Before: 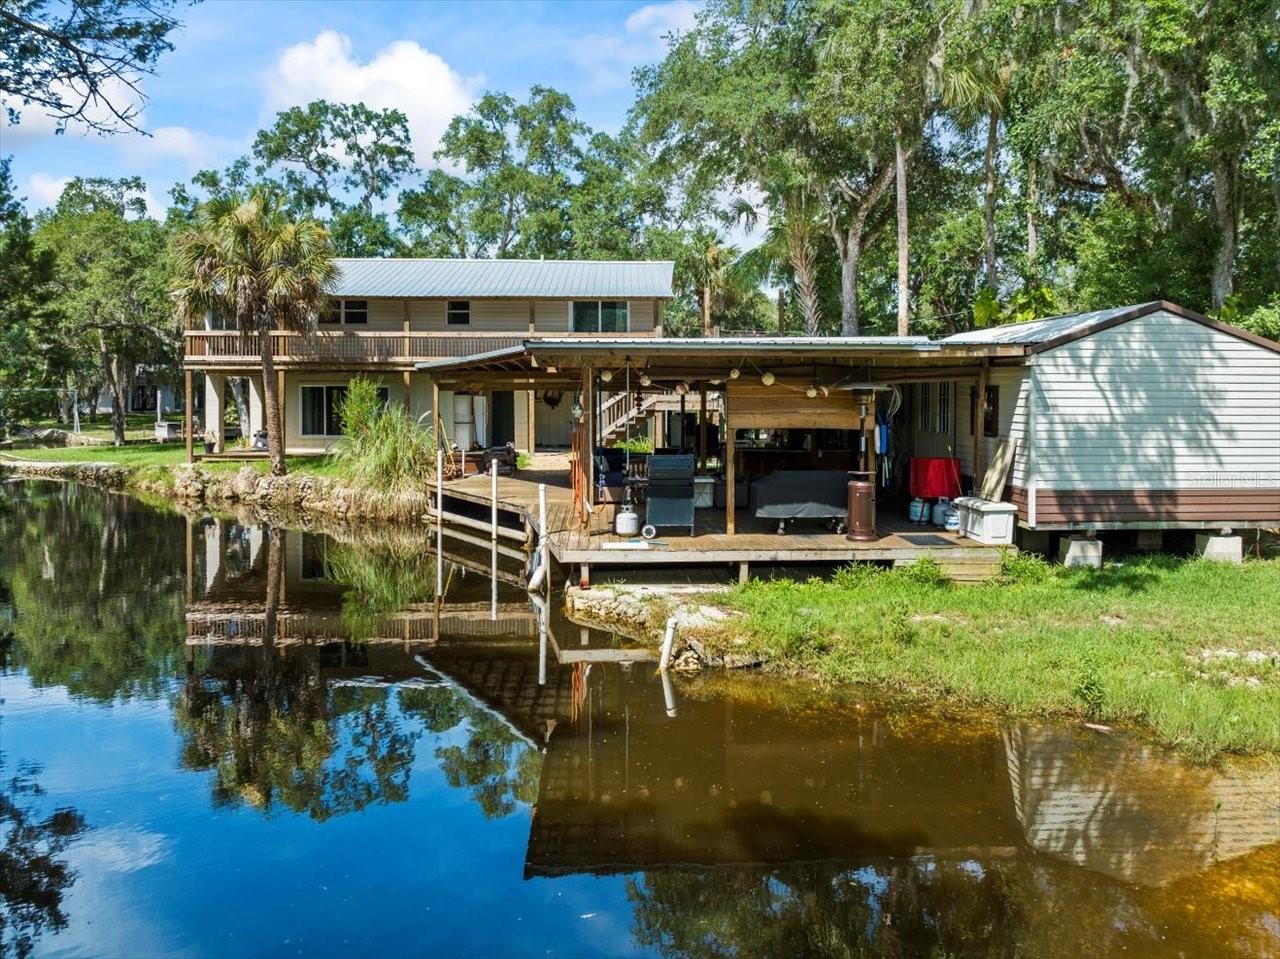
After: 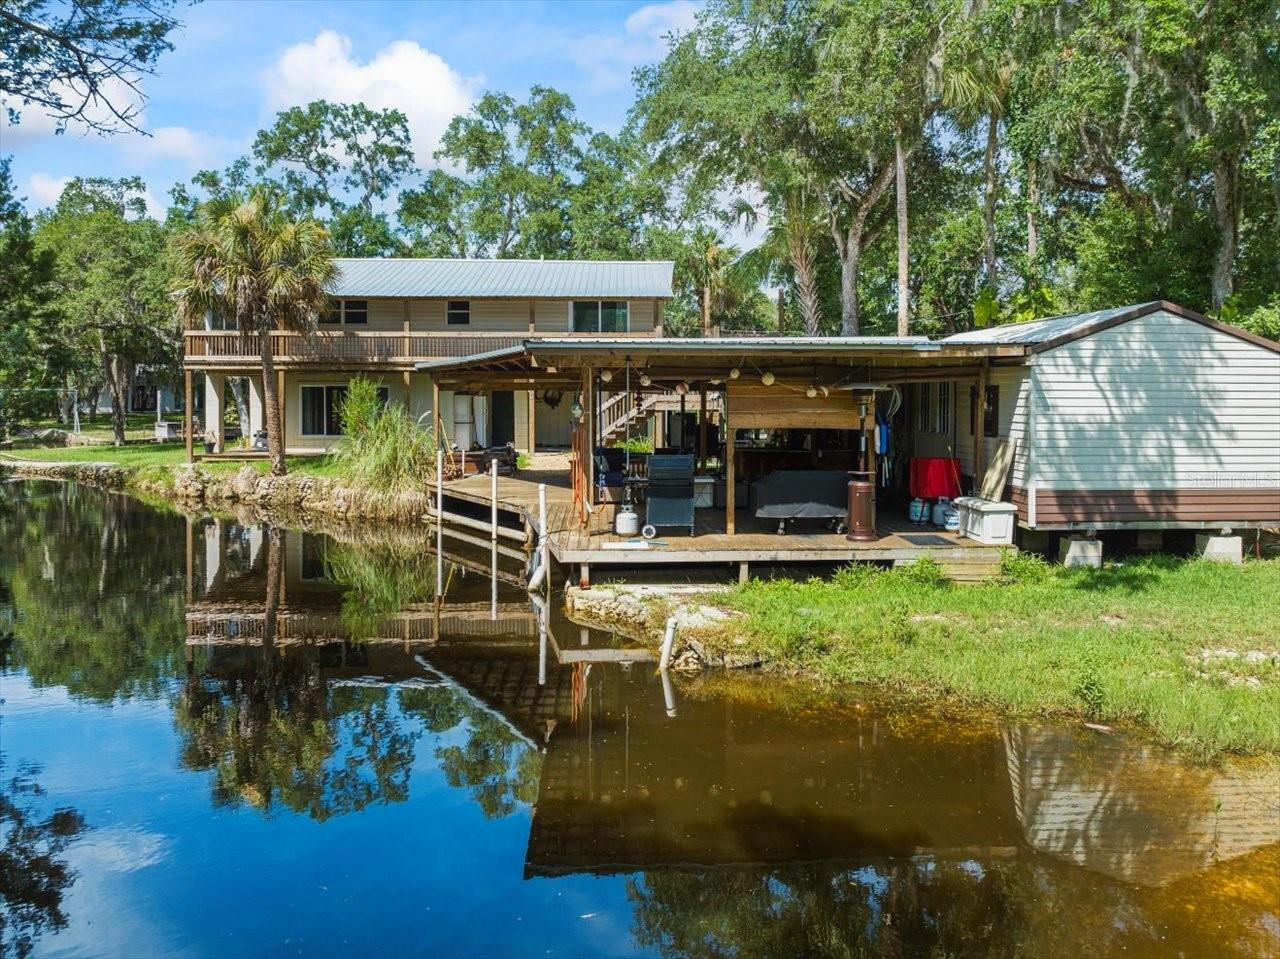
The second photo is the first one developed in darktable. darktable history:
color calibration: illuminant same as pipeline (D50), adaptation XYZ, x 0.345, y 0.358, temperature 5023.78 K
contrast equalizer: y [[0.5, 0.488, 0.462, 0.461, 0.491, 0.5], [0.5 ×6], [0.5 ×6], [0 ×6], [0 ×6]]
